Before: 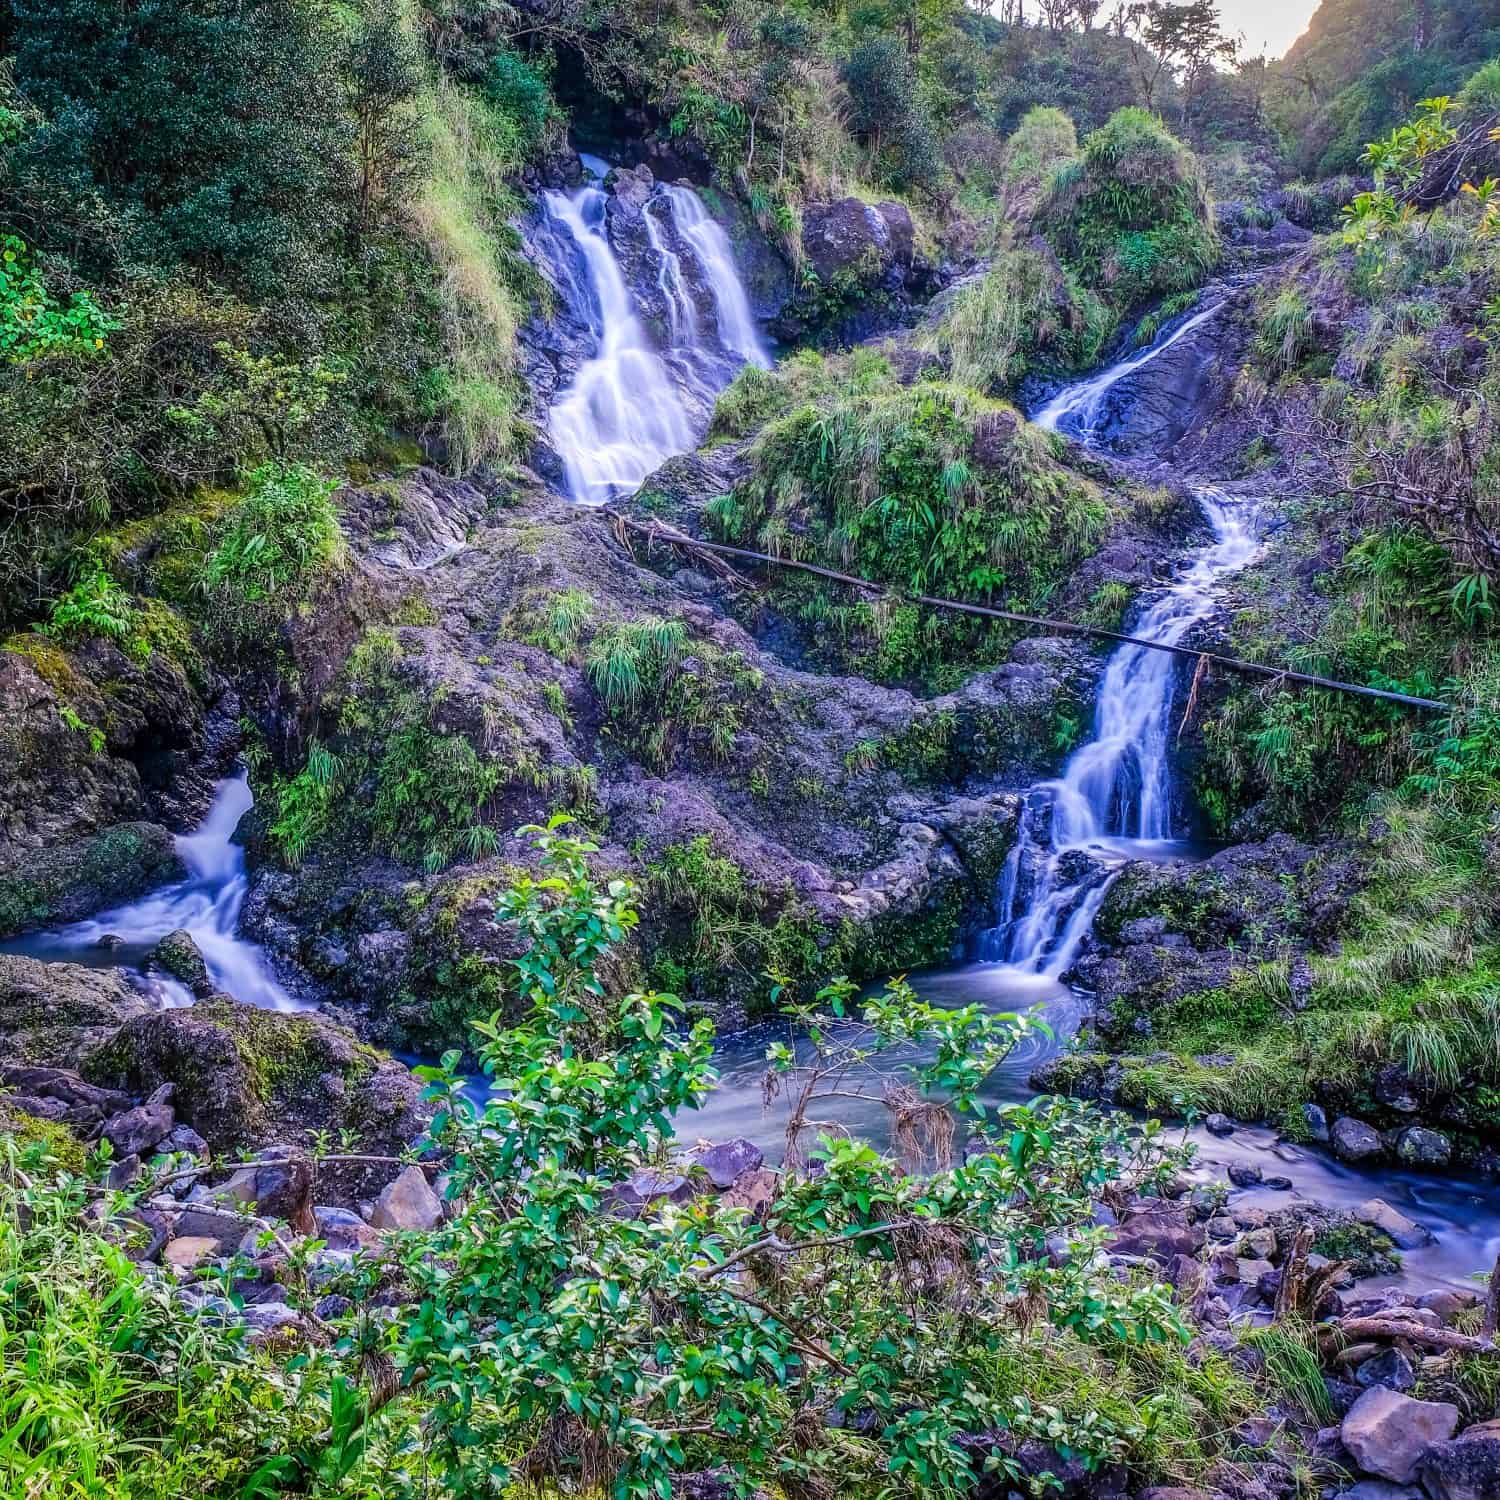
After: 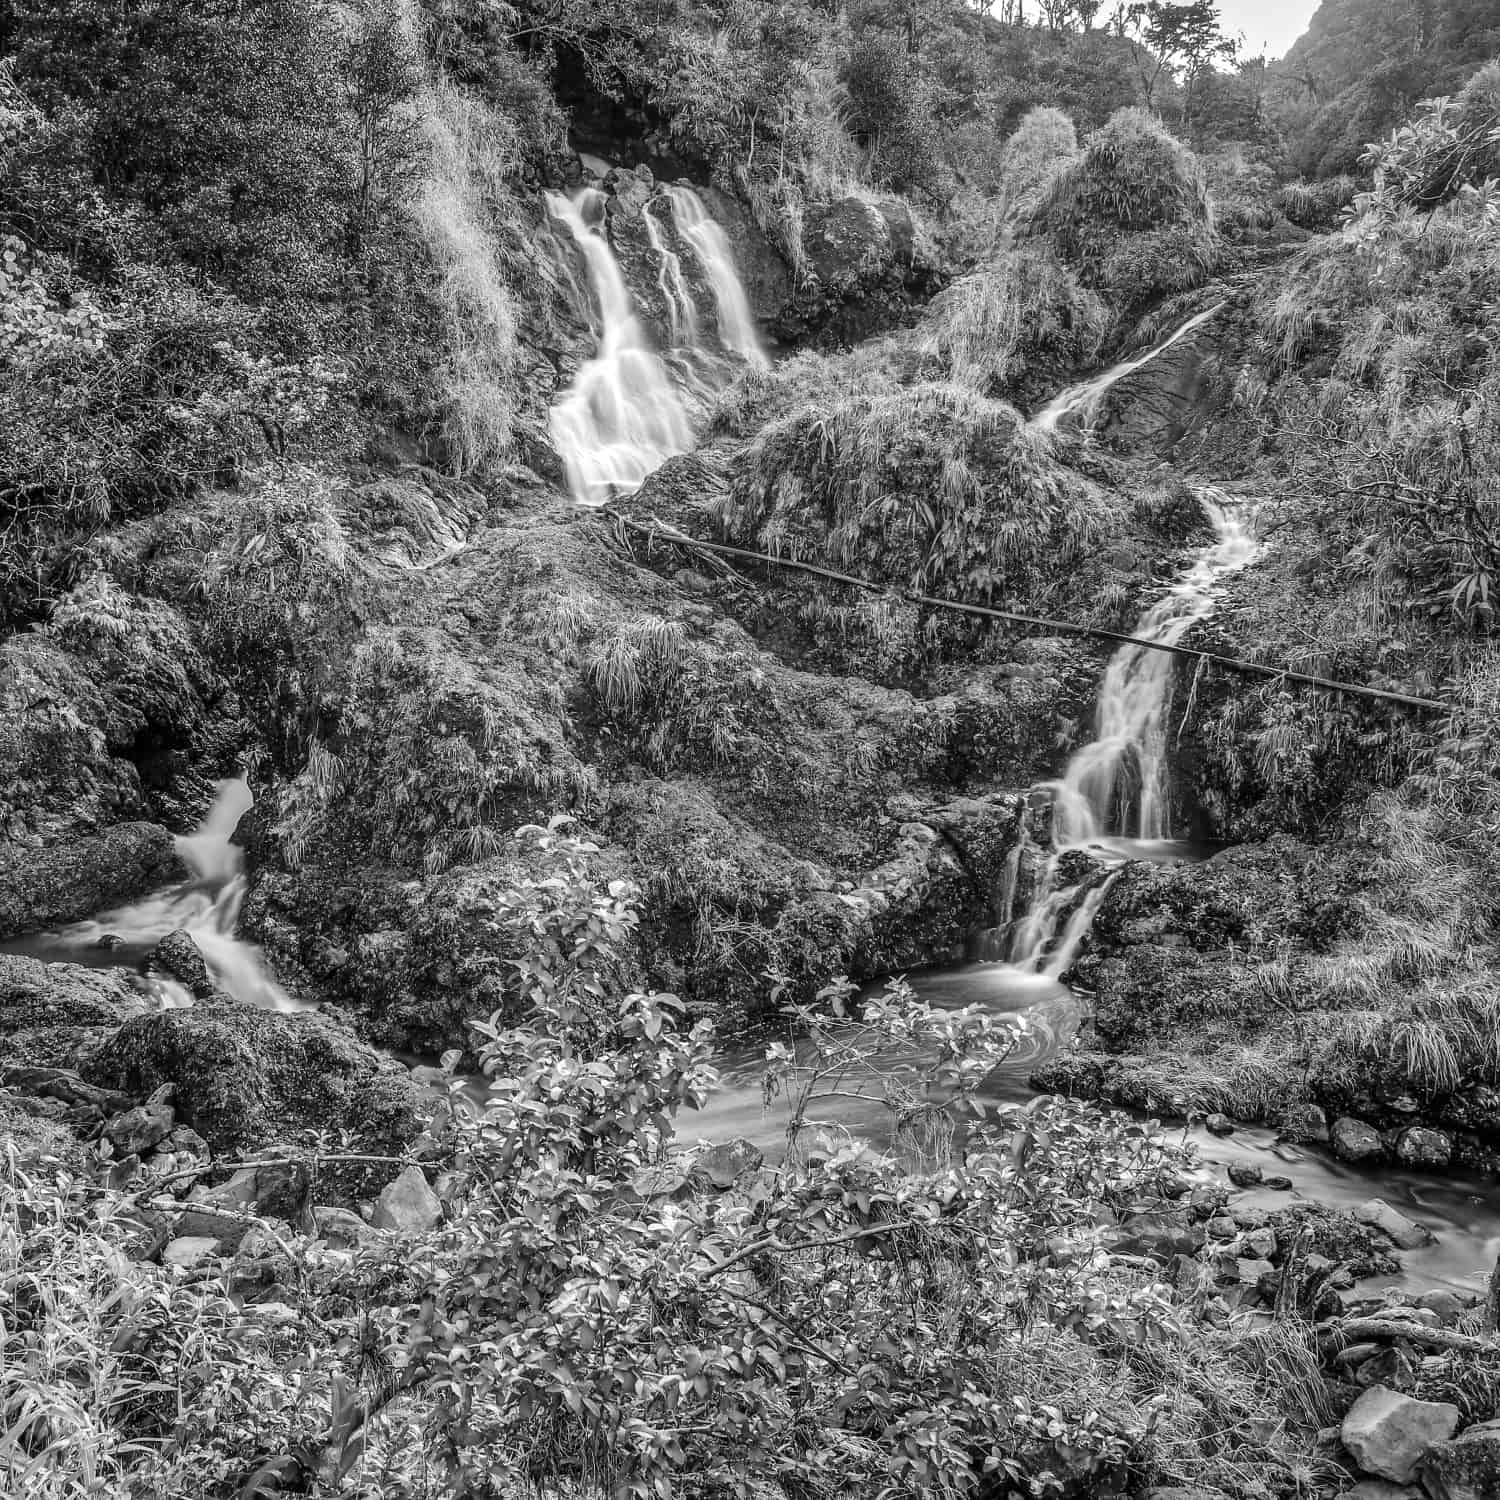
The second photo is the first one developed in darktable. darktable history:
color zones: curves: ch1 [(0, -0.014) (0.143, -0.013) (0.286, -0.013) (0.429, -0.016) (0.571, -0.019) (0.714, -0.015) (0.857, 0.002) (1, -0.014)]
exposure: exposure 0.132 EV, compensate highlight preservation false
shadows and highlights: soften with gaussian
